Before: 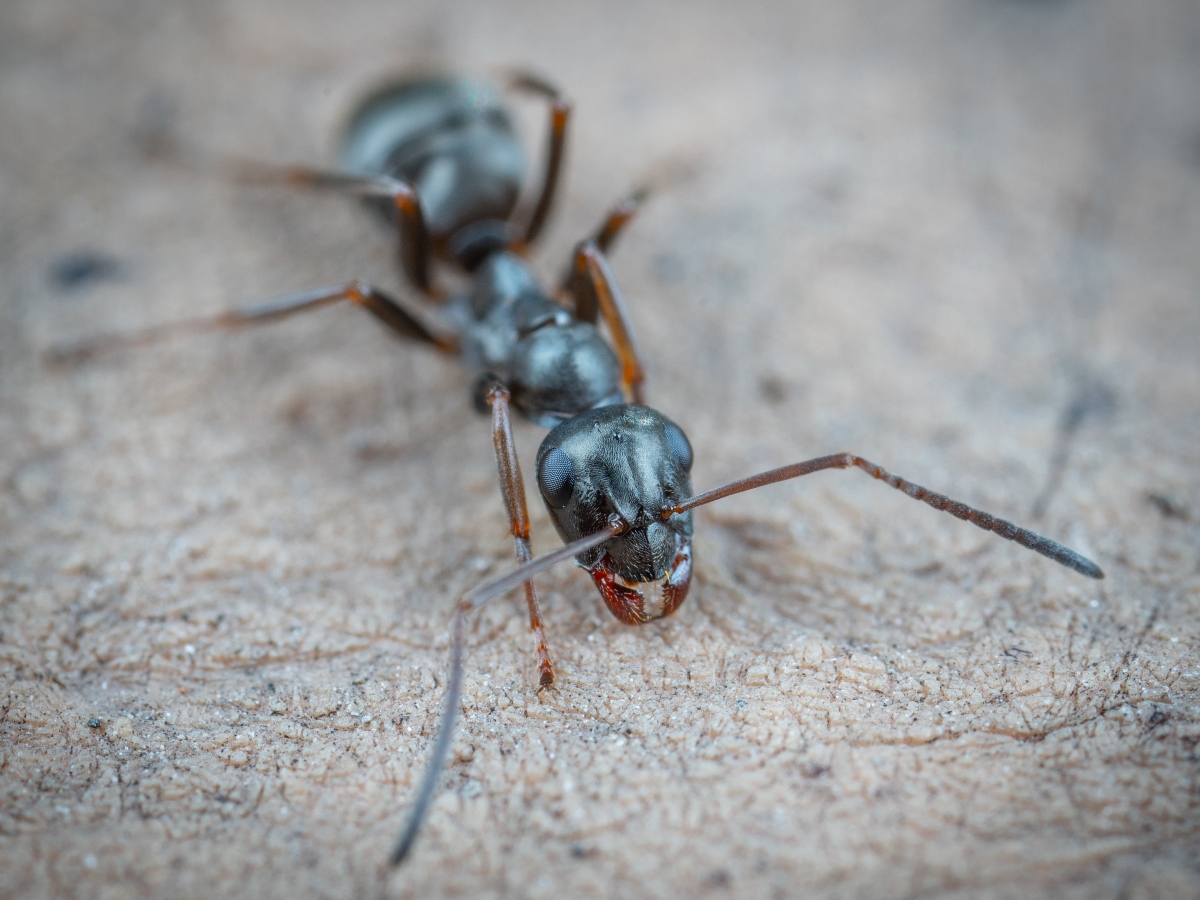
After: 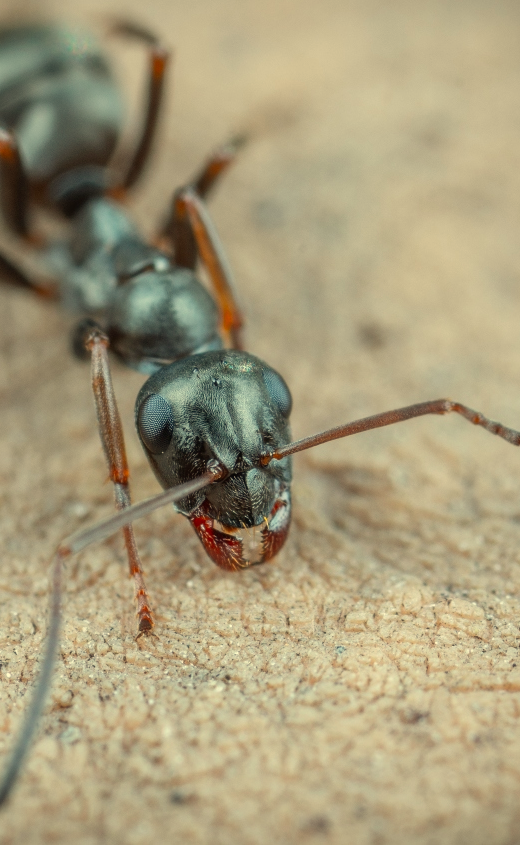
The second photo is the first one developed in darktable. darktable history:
vibrance: on, module defaults
crop: left 33.452%, top 6.025%, right 23.155%
white balance: red 1.08, blue 0.791
